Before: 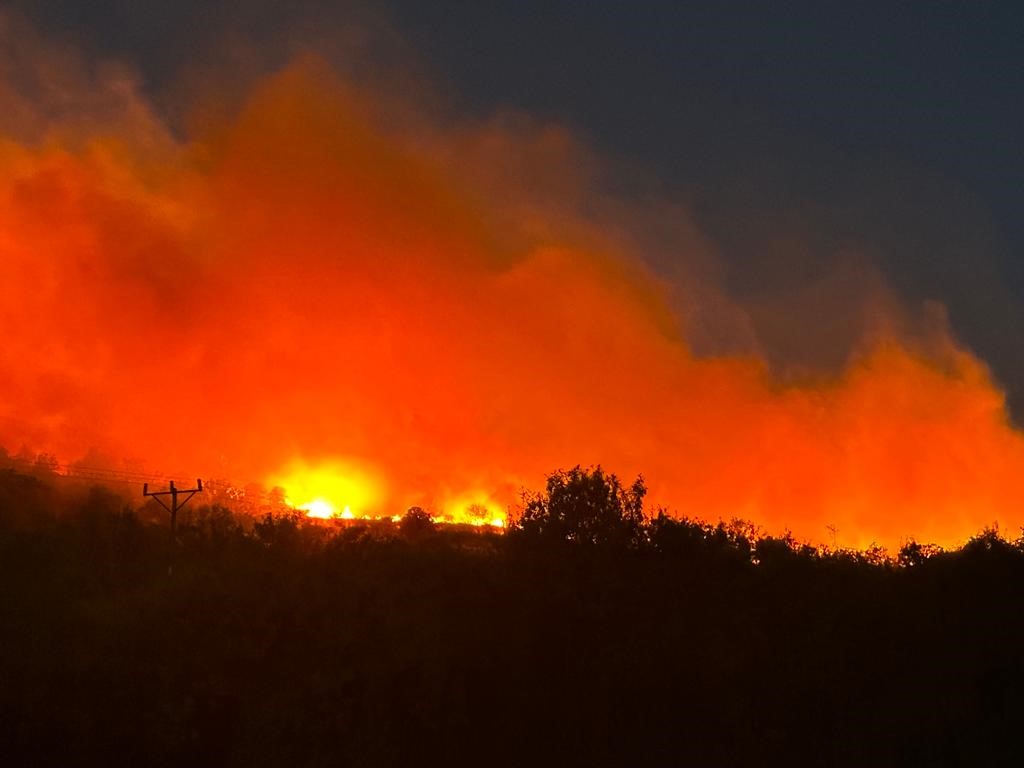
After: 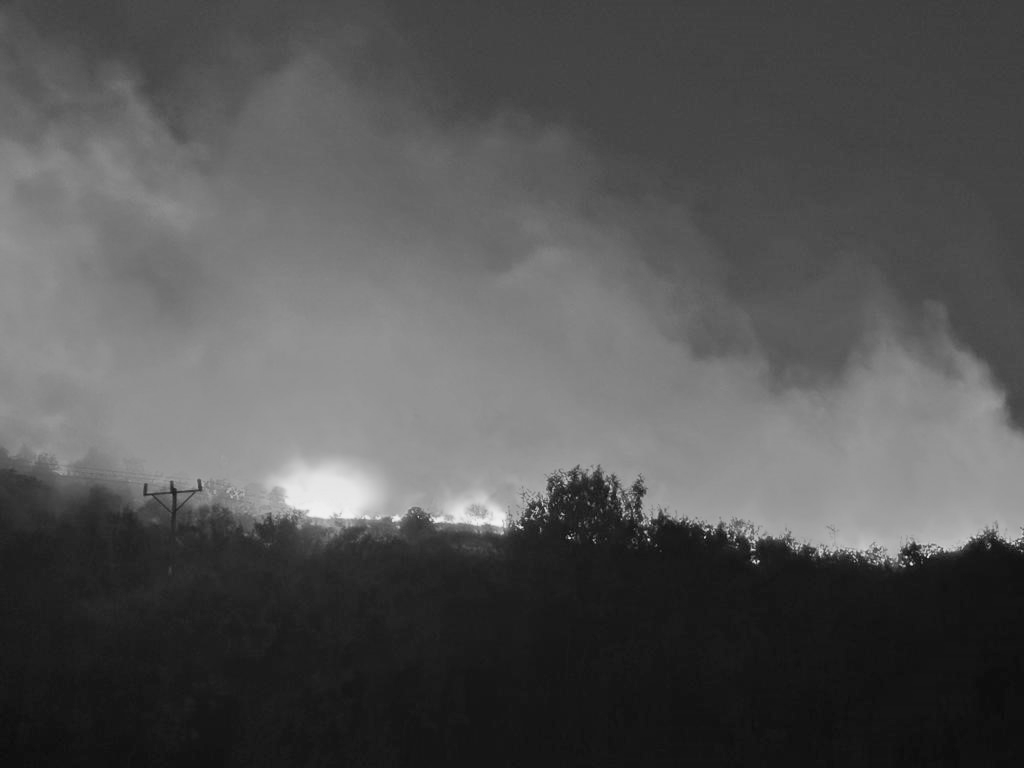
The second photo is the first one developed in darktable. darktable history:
contrast brightness saturation: contrast 0.07, brightness 0.18, saturation 0.4
monochrome: on, module defaults
